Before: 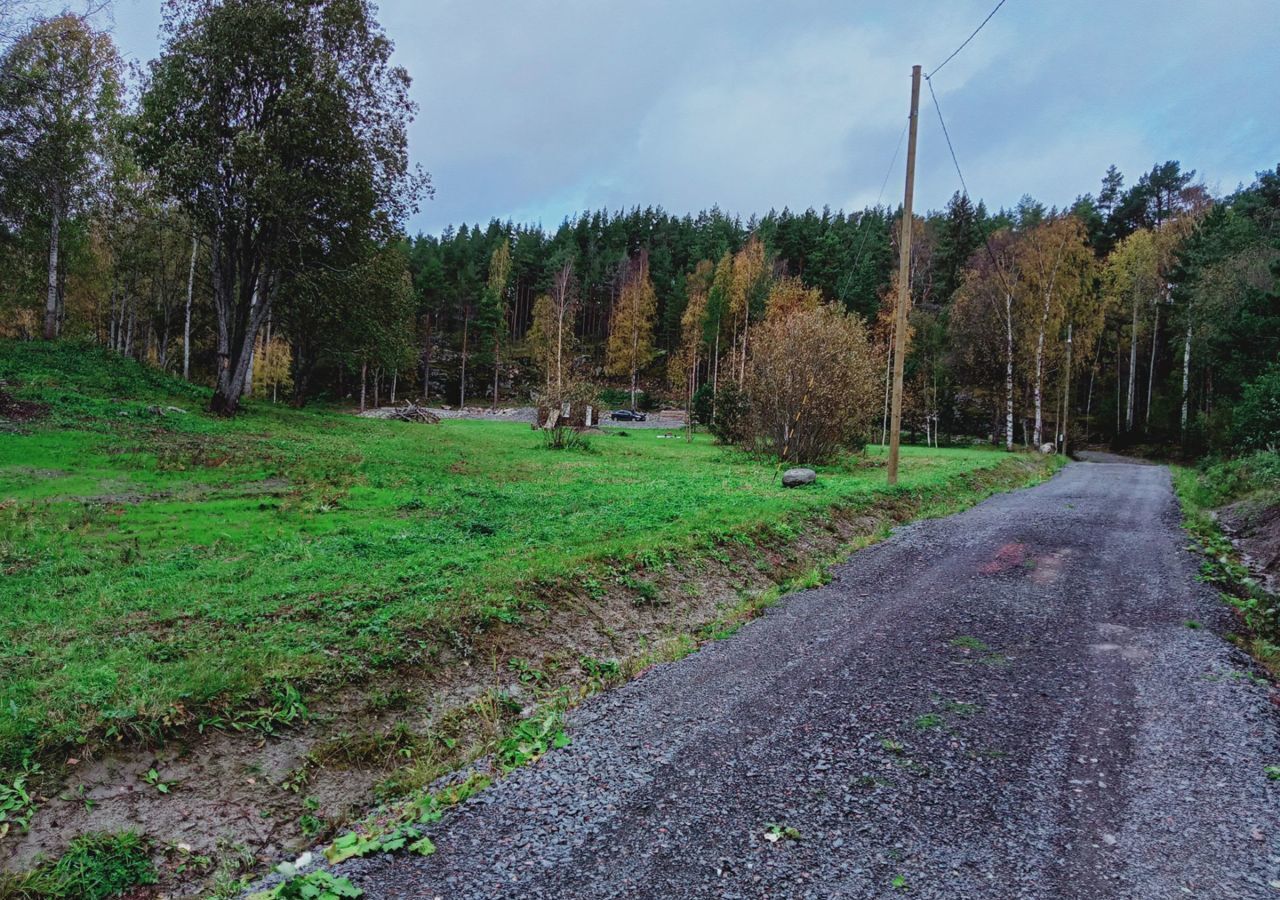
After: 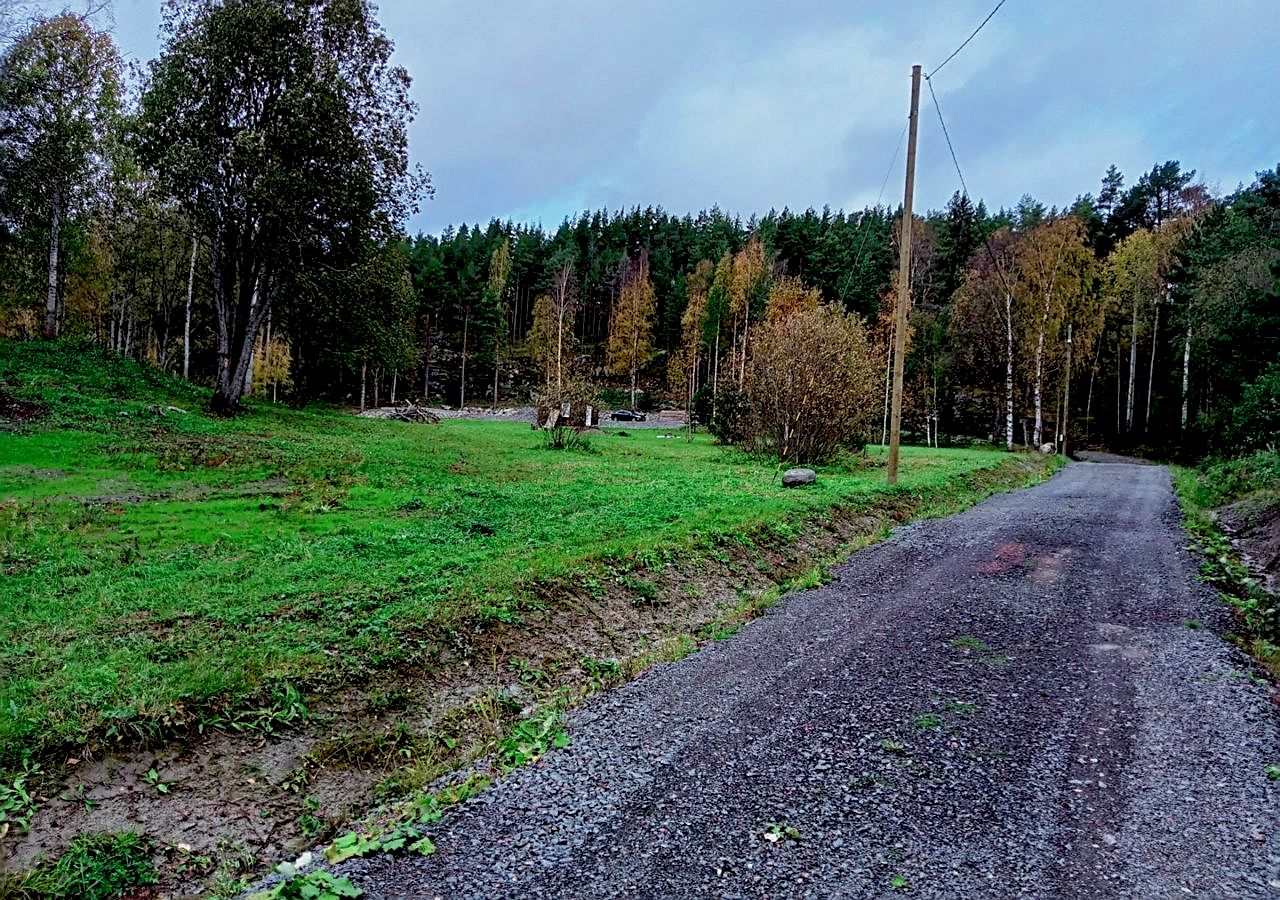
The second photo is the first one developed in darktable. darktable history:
base curve: curves: ch0 [(0.017, 0) (0.425, 0.441) (0.844, 0.933) (1, 1)], preserve colors none
sharpen: on, module defaults
